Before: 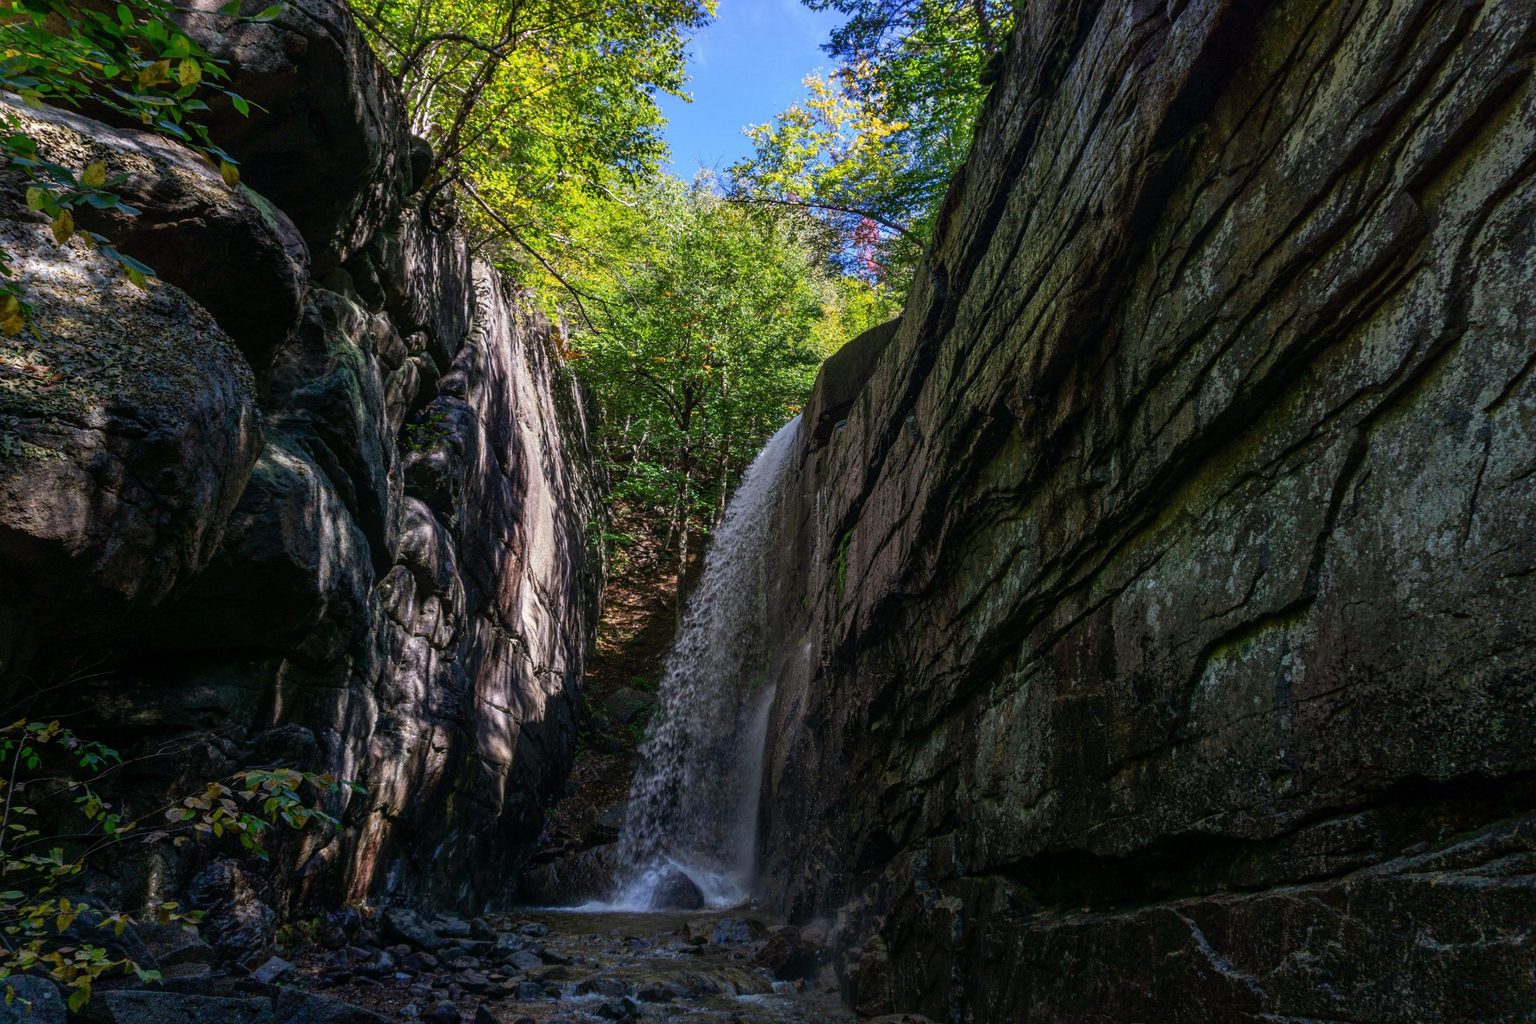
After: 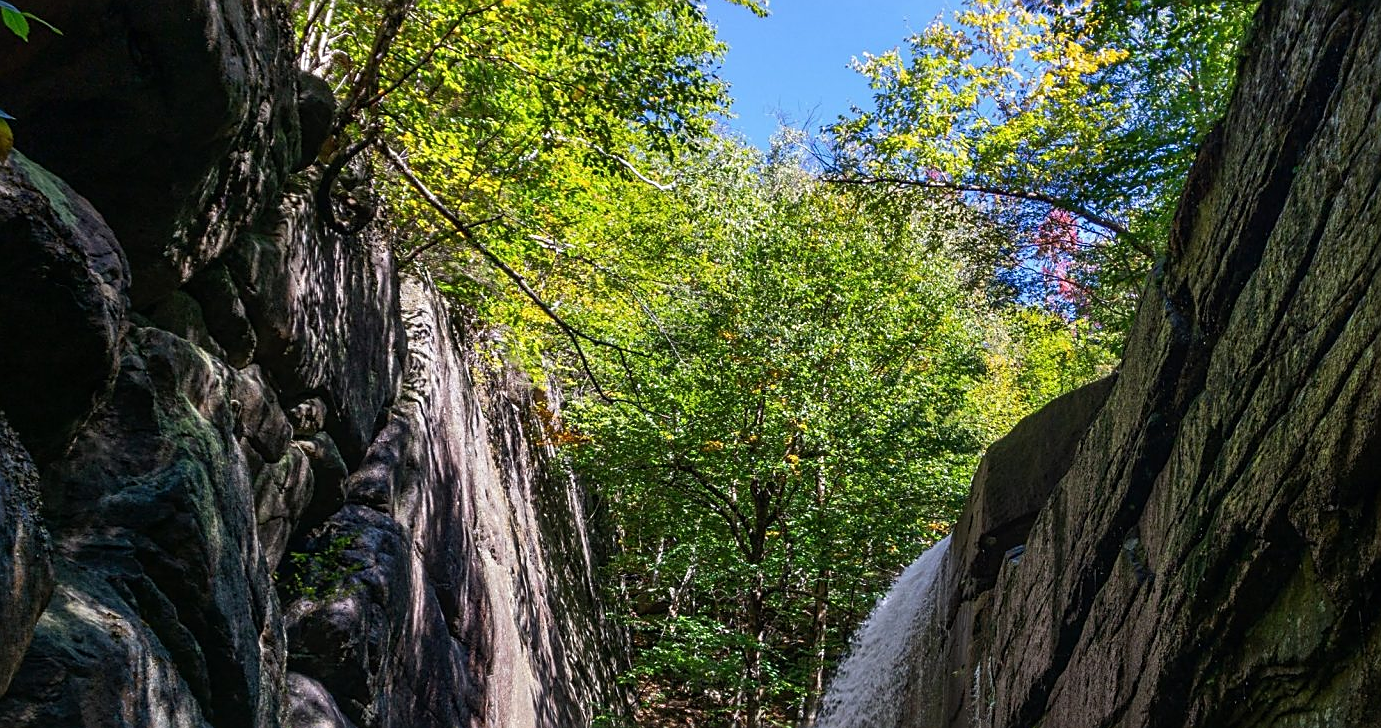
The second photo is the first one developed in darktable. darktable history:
crop: left 15.079%, top 9.056%, right 30.971%, bottom 48.231%
sharpen: on, module defaults
